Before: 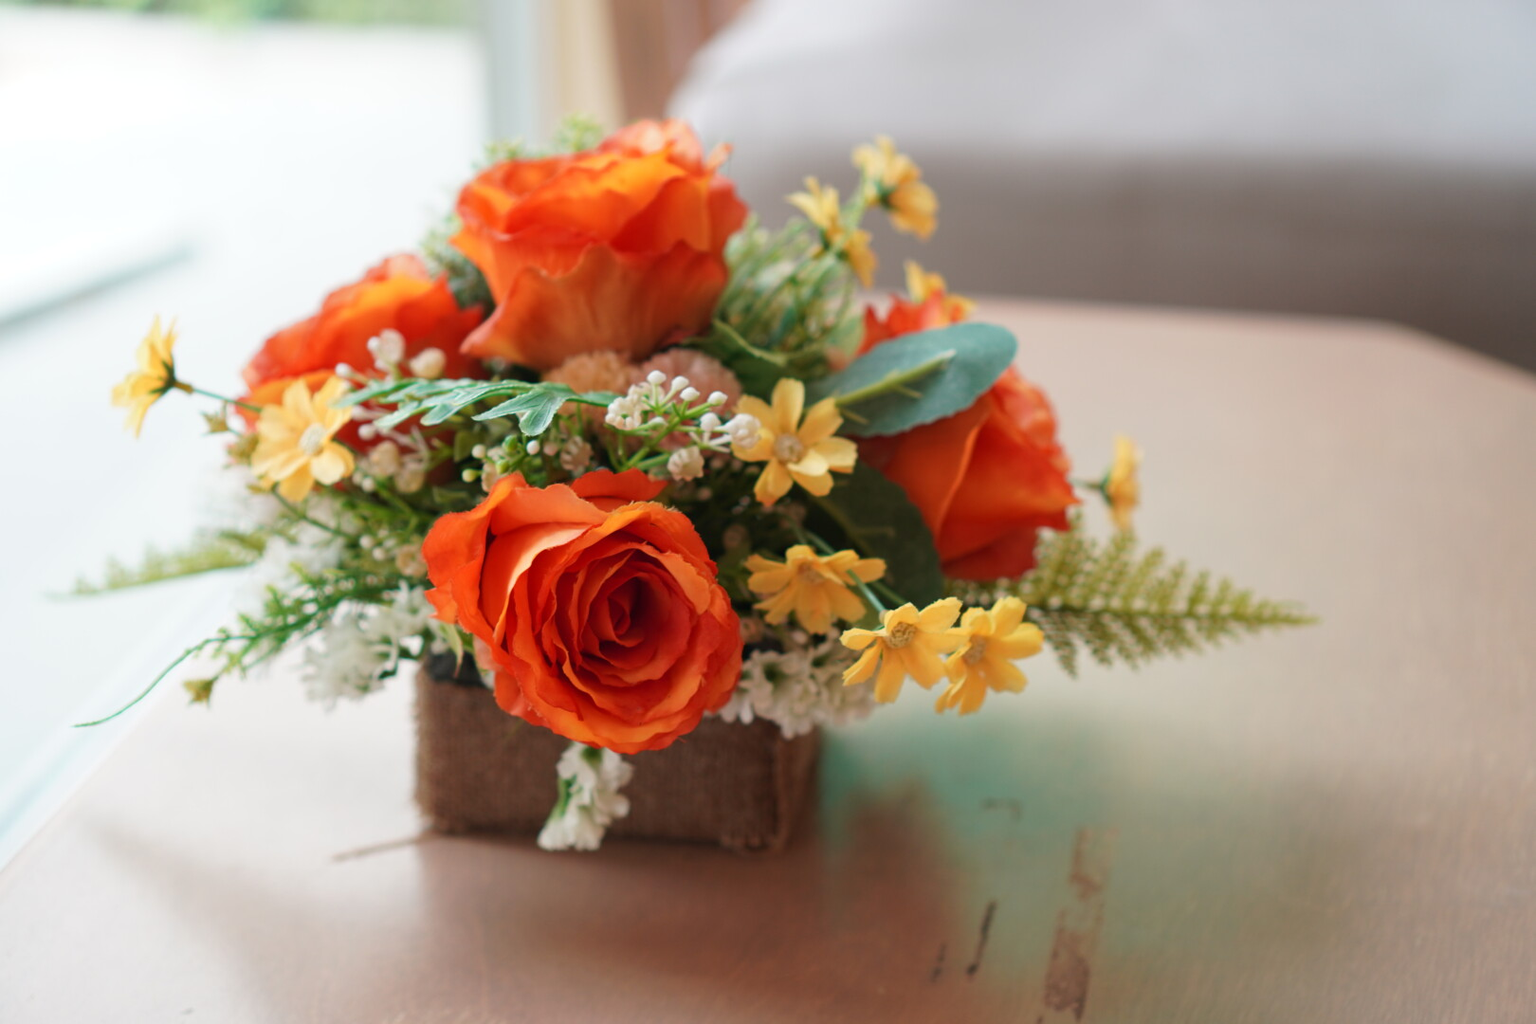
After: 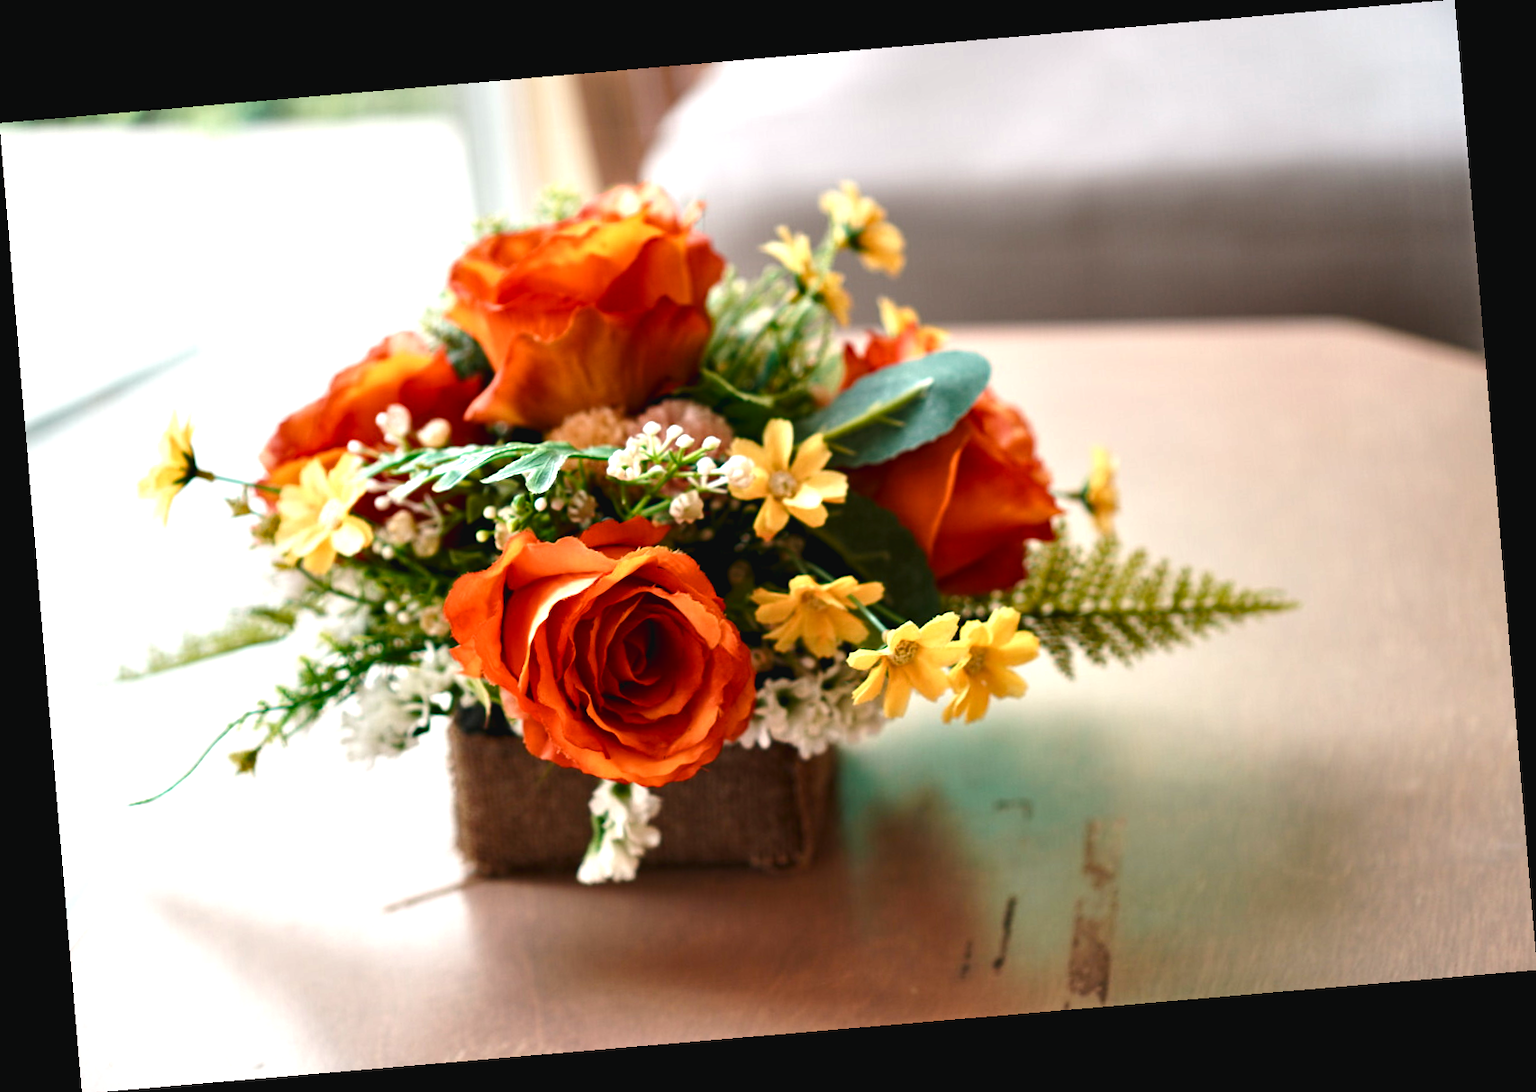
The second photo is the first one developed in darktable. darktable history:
color balance rgb: shadows lift › chroma 1%, shadows lift › hue 217.2°, power › hue 310.8°, highlights gain › chroma 1%, highlights gain › hue 54°, global offset › luminance 0.5%, global offset › hue 171.6°, perceptual saturation grading › global saturation 14.09%, perceptual saturation grading › highlights -25%, perceptual saturation grading › shadows 30%, perceptual brilliance grading › highlights 13.42%, perceptual brilliance grading › mid-tones 8.05%, perceptual brilliance grading › shadows -17.45%, global vibrance 25%
rotate and perspective: rotation -4.86°, automatic cropping off
contrast equalizer: y [[0.601, 0.6, 0.598, 0.598, 0.6, 0.601], [0.5 ×6], [0.5 ×6], [0 ×6], [0 ×6]]
